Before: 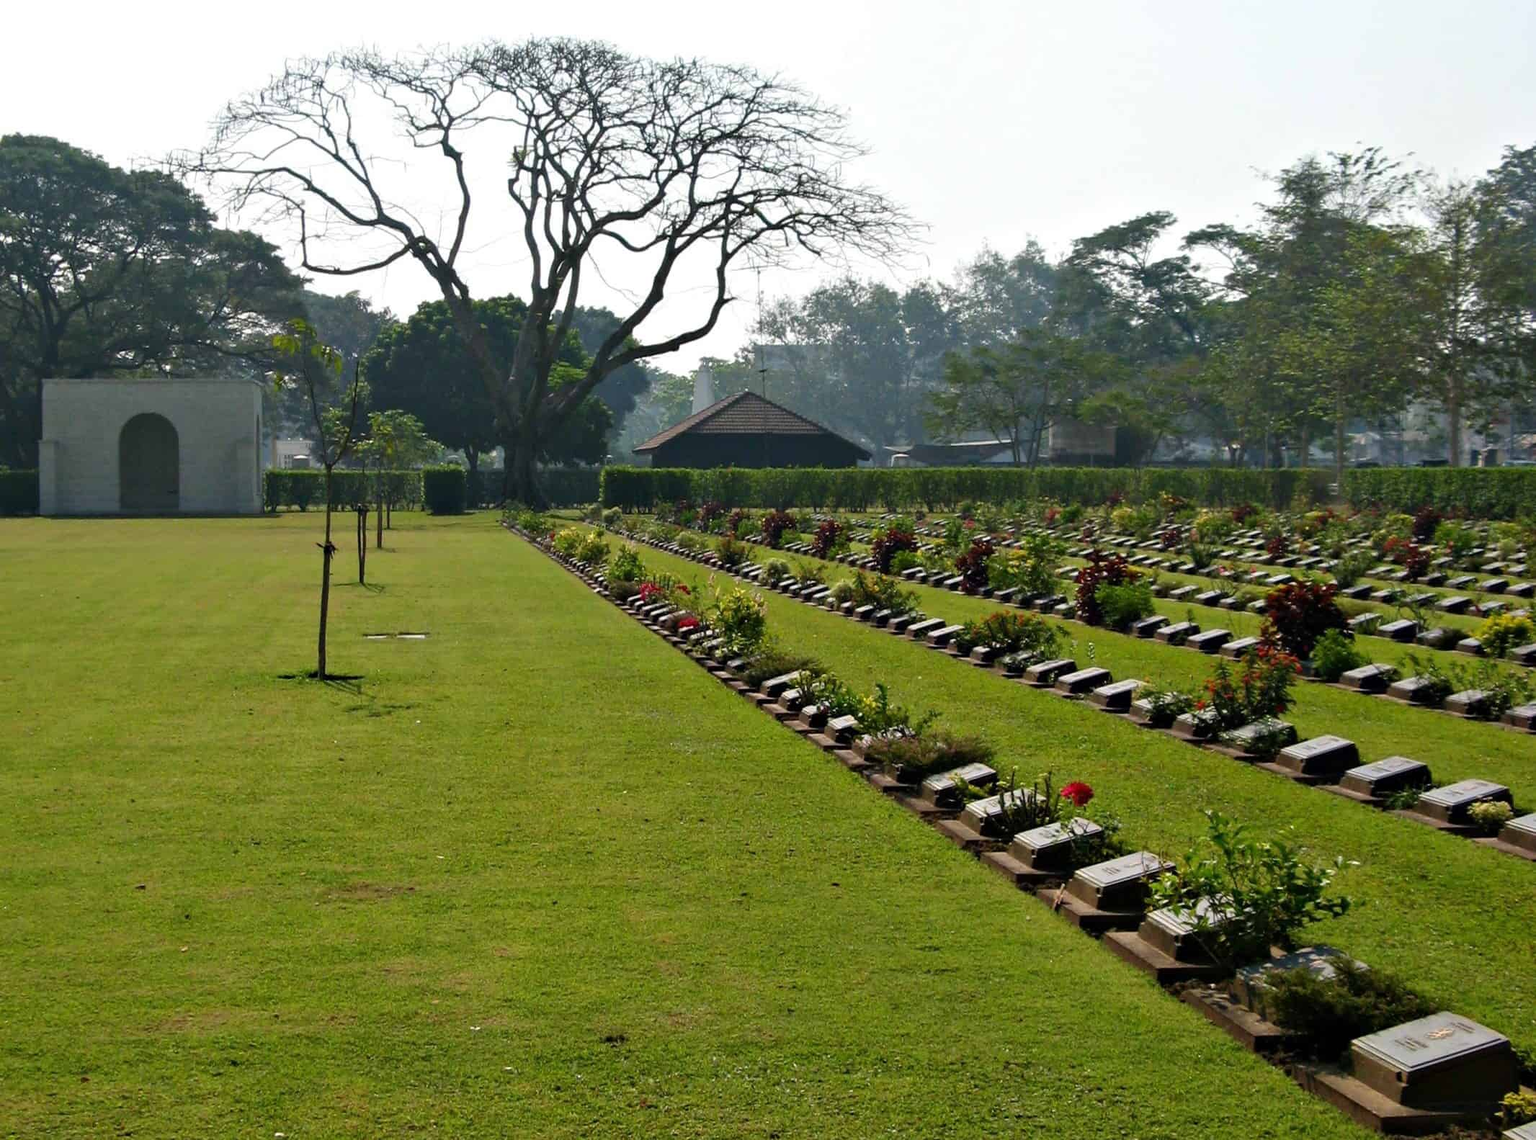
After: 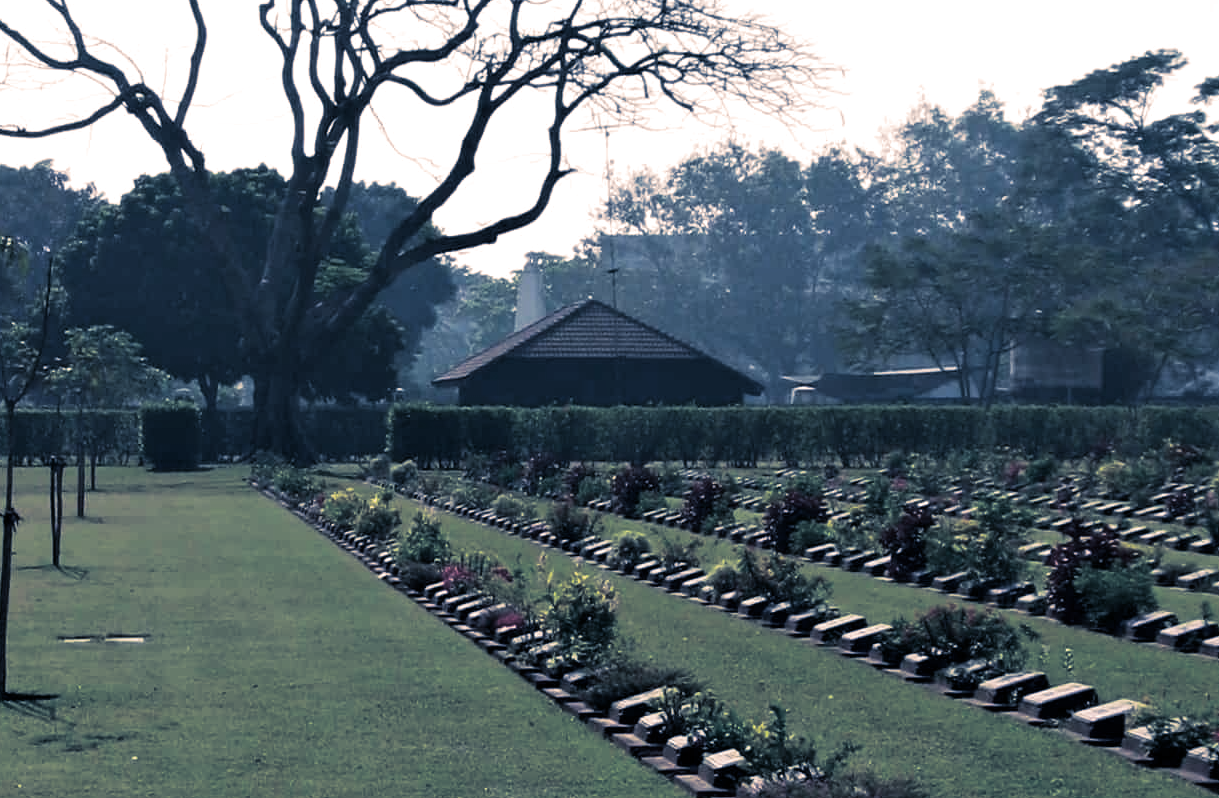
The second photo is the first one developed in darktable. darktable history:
crop: left 20.932%, top 15.471%, right 21.848%, bottom 34.081%
shadows and highlights: shadows -30, highlights 30
split-toning: shadows › hue 226.8°, shadows › saturation 0.56, highlights › hue 28.8°, balance -40, compress 0%
white balance: red 0.984, blue 1.059
